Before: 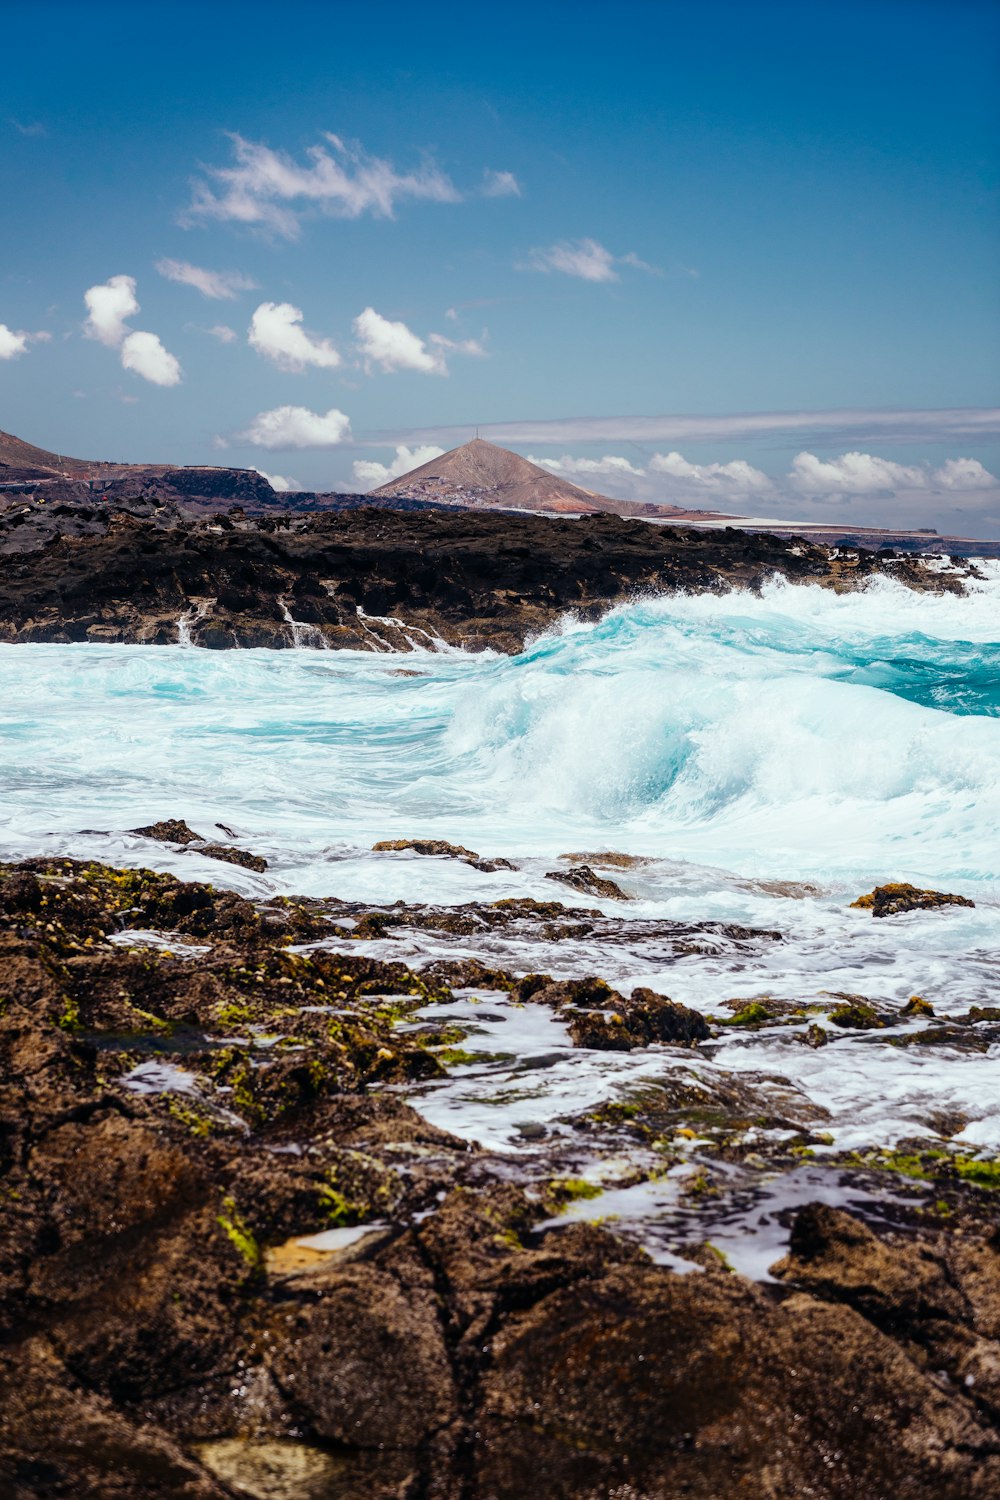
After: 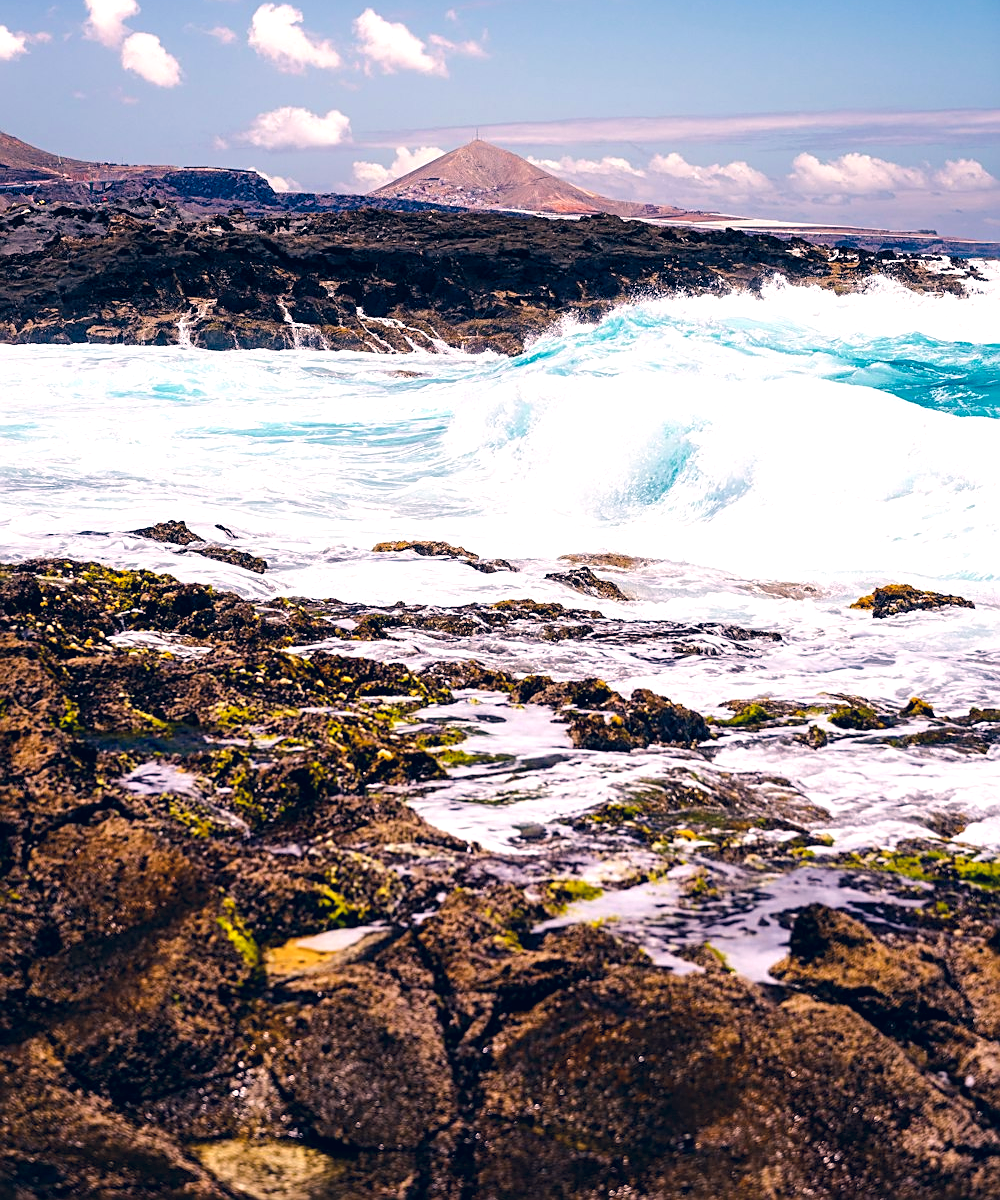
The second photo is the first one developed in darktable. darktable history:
sharpen: on, module defaults
color correction: highlights a* 14.46, highlights b* 5.85, shadows a* -5.53, shadows b* -15.24, saturation 0.85
color balance rgb: perceptual saturation grading › global saturation 25%, perceptual brilliance grading › mid-tones 10%, perceptual brilliance grading › shadows 15%, global vibrance 20%
crop and rotate: top 19.998%
exposure: black level correction 0.001, exposure 0.5 EV, compensate exposure bias true, compensate highlight preservation false
